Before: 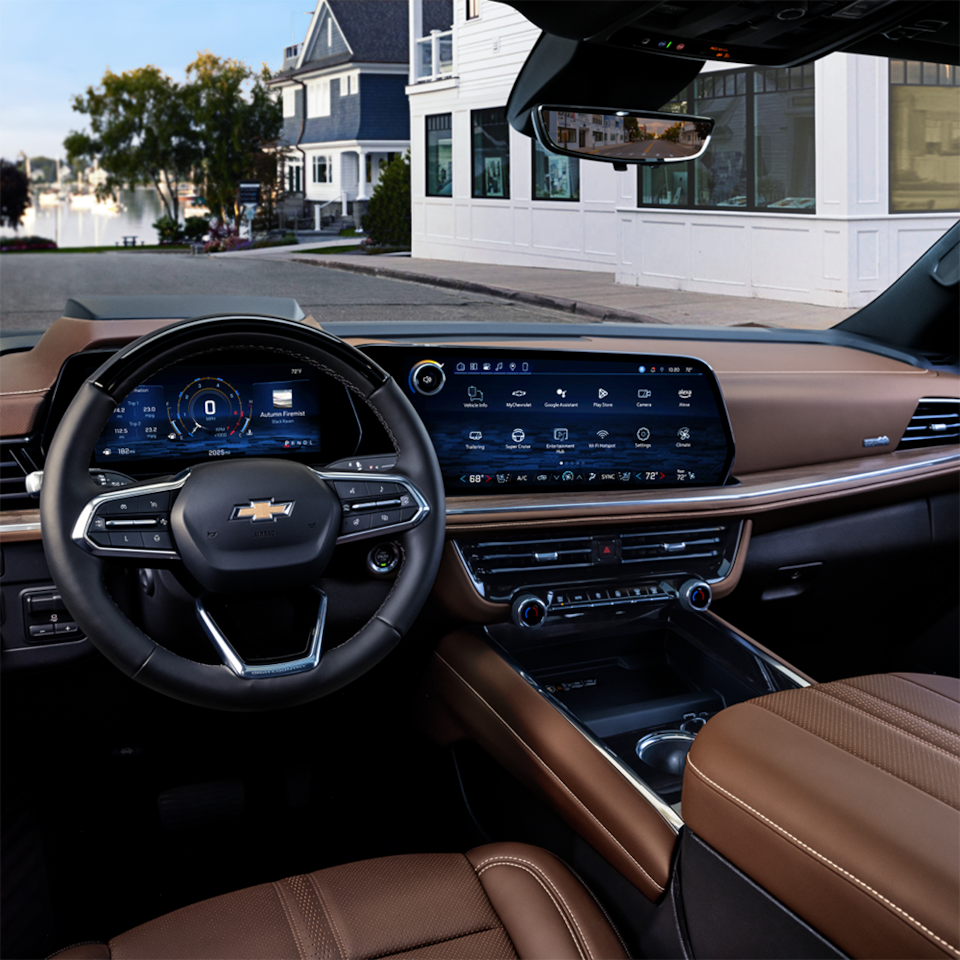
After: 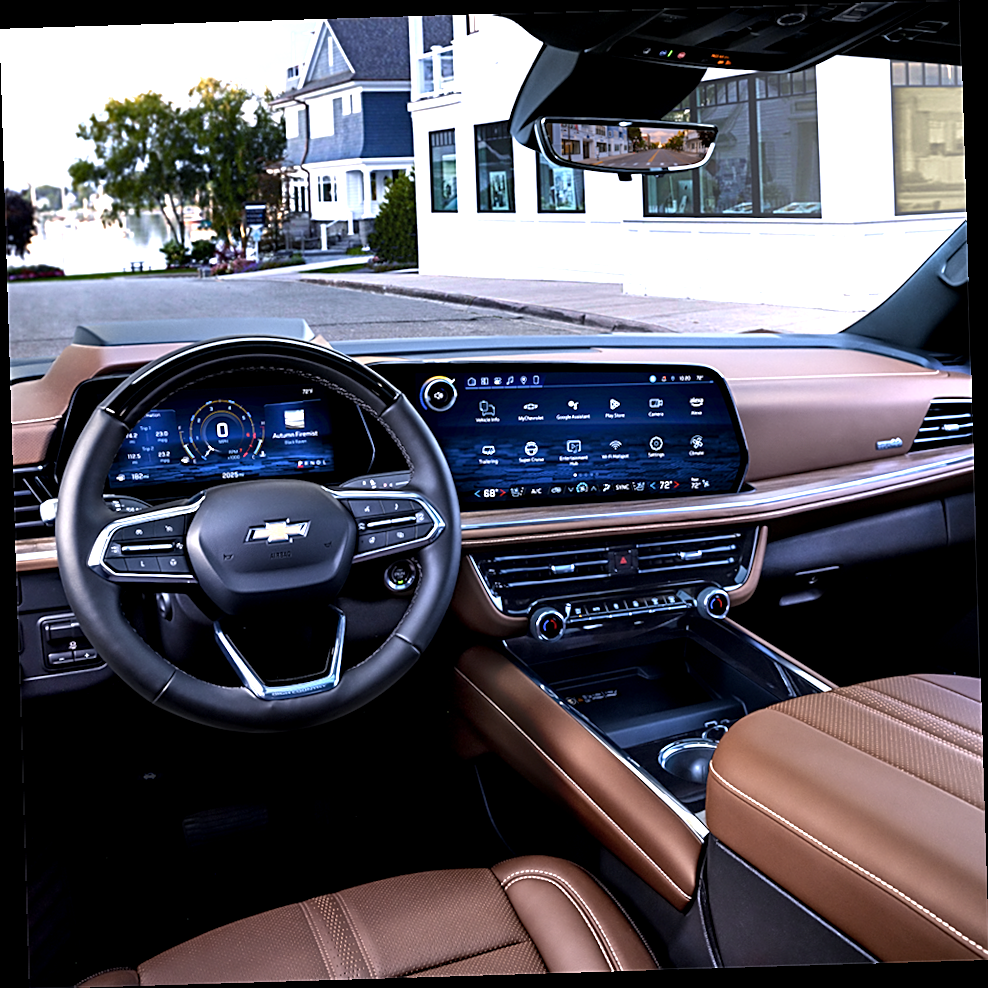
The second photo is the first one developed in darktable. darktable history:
exposure: black level correction 0.001, exposure 1.3 EV, compensate highlight preservation false
rotate and perspective: rotation -1.75°, automatic cropping off
white balance: red 0.967, blue 1.119, emerald 0.756
sharpen: on, module defaults
